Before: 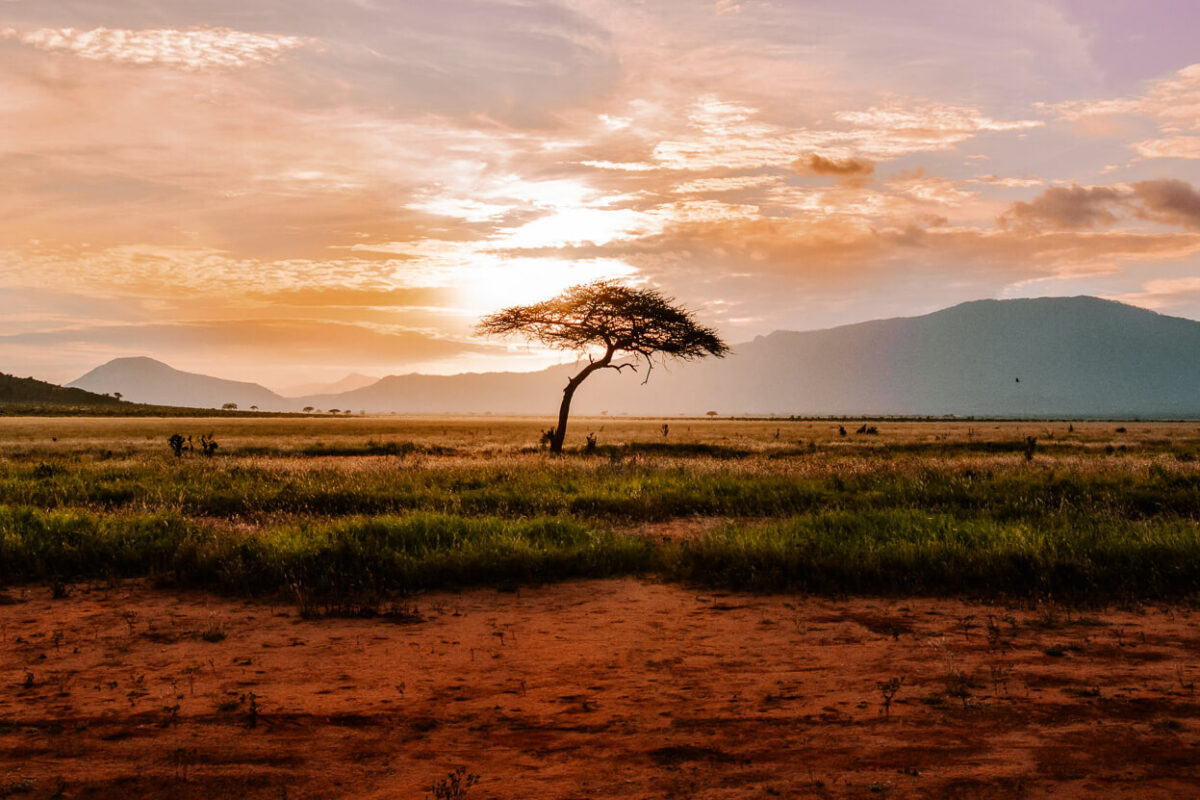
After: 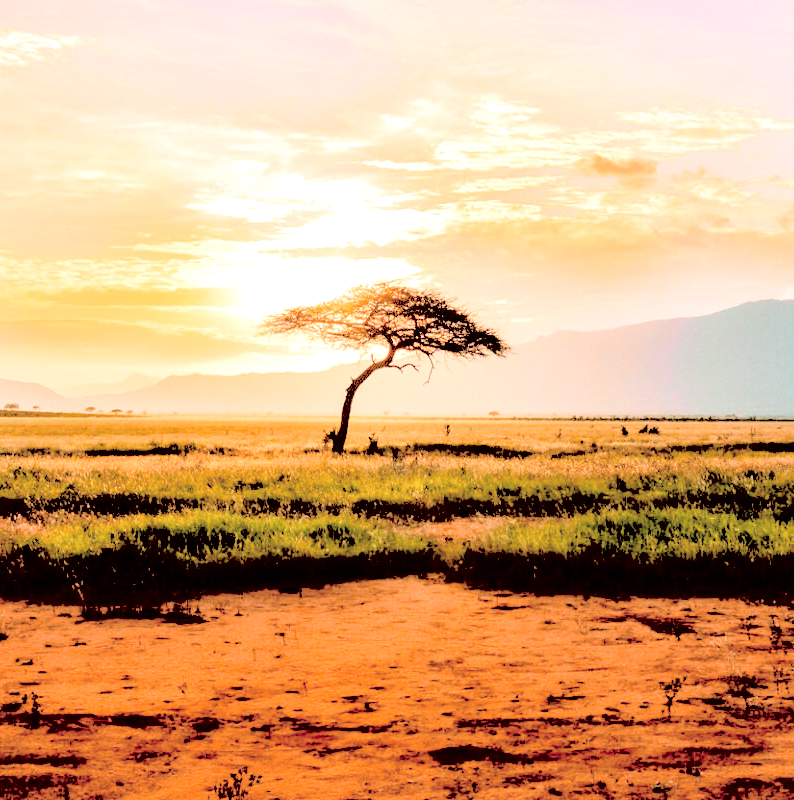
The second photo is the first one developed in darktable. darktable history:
contrast brightness saturation: brightness 0.983
exposure: black level correction 0.012, exposure 0.697 EV, compensate highlight preservation false
crop and rotate: left 18.234%, right 15.539%
